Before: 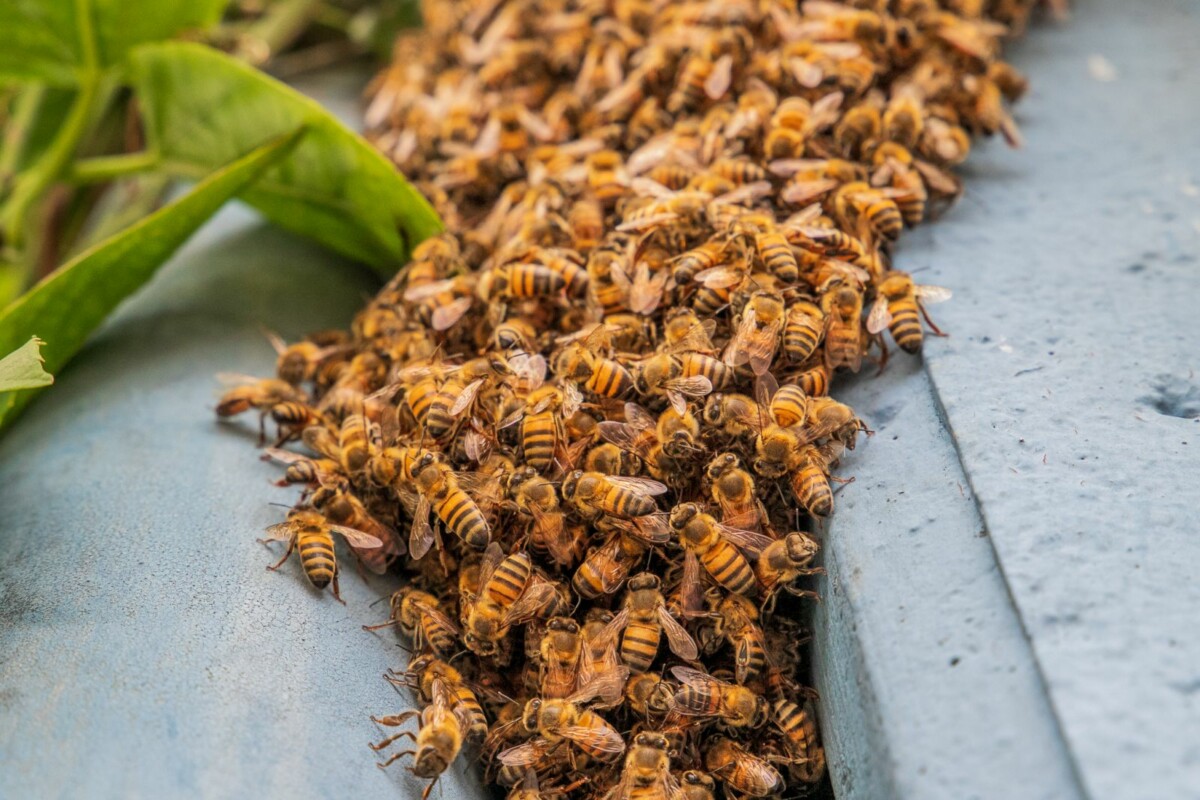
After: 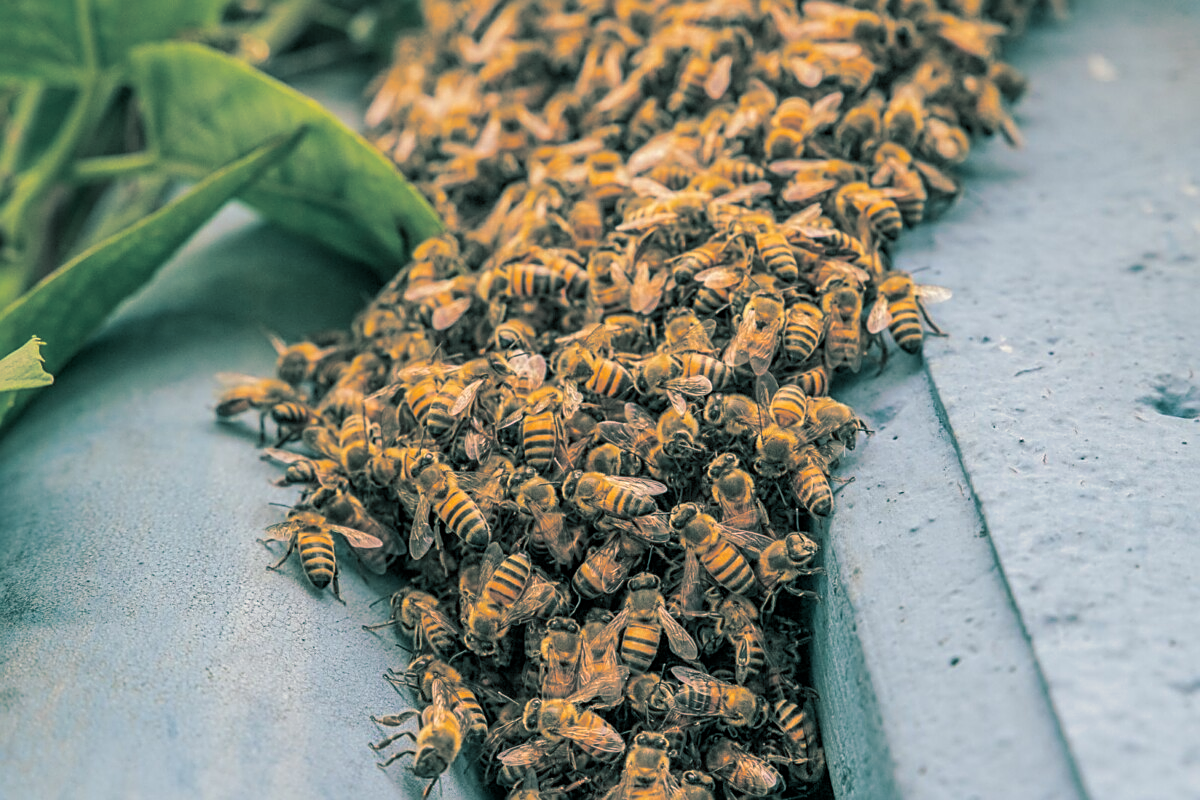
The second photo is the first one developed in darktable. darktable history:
sharpen: on, module defaults
bloom: size 9%, threshold 100%, strength 7%
split-toning: shadows › hue 186.43°, highlights › hue 49.29°, compress 30.29%
